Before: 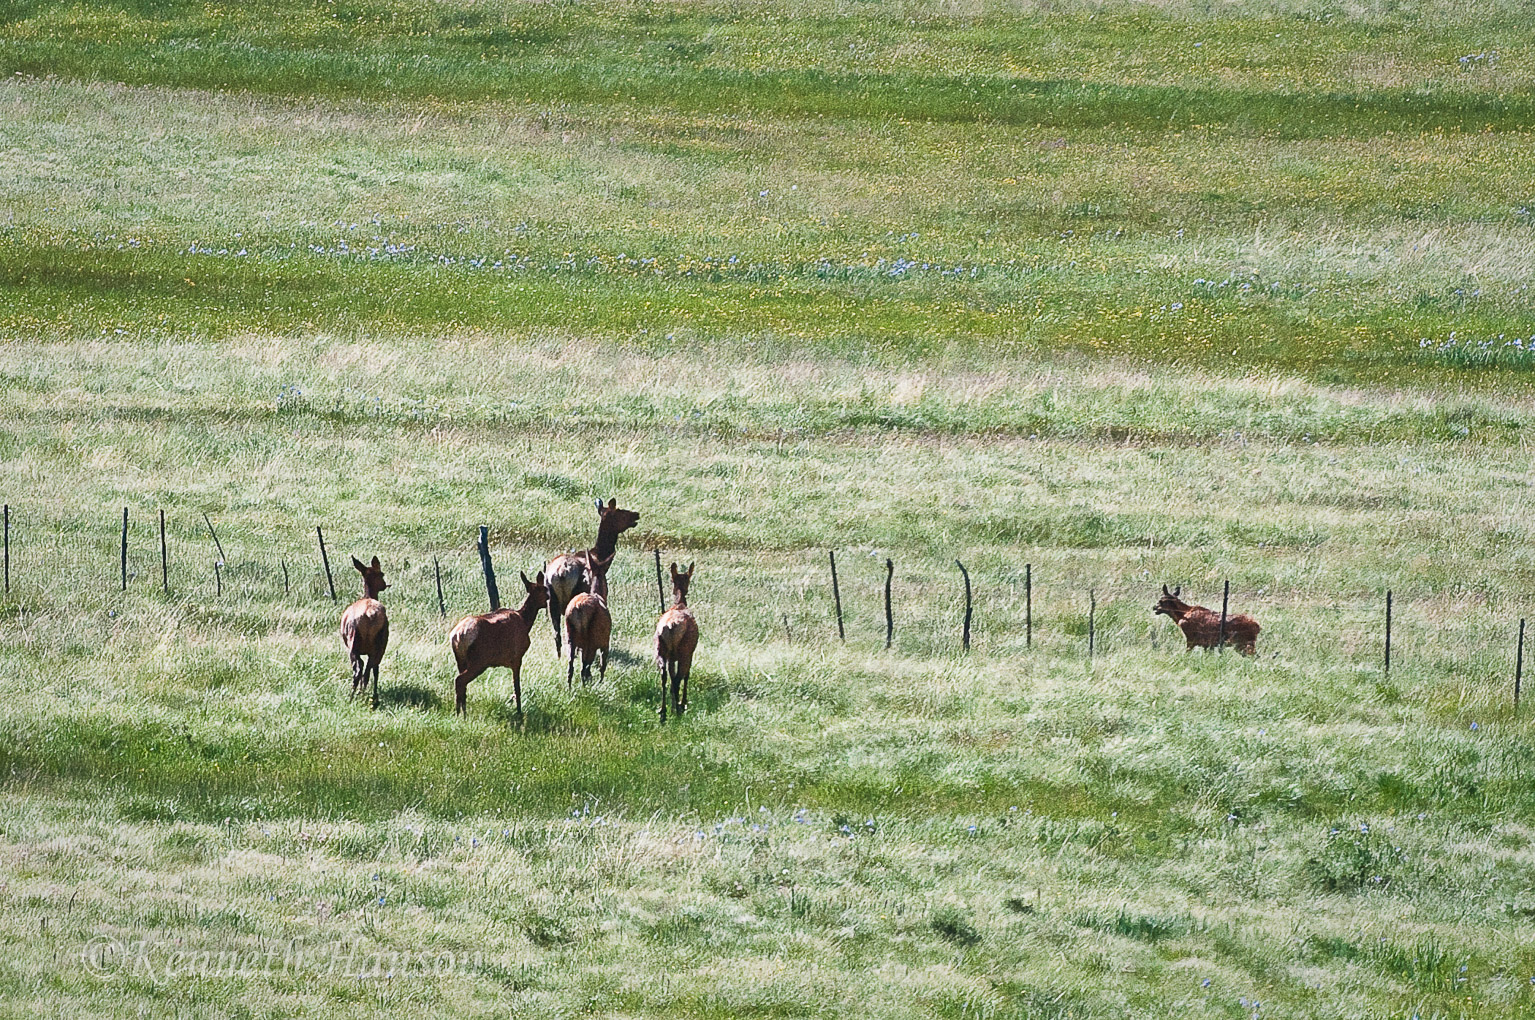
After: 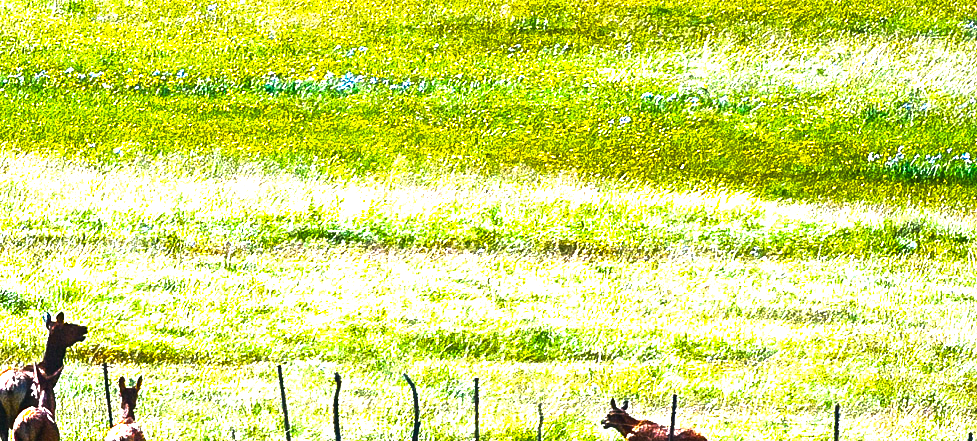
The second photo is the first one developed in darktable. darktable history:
crop: left 36.005%, top 18.293%, right 0.31%, bottom 38.444%
color balance rgb: linear chroma grading › shadows -30%, linear chroma grading › global chroma 35%, perceptual saturation grading › global saturation 75%, perceptual saturation grading › shadows -30%, perceptual brilliance grading › highlights 75%, perceptual brilliance grading › shadows -30%, global vibrance 35%
